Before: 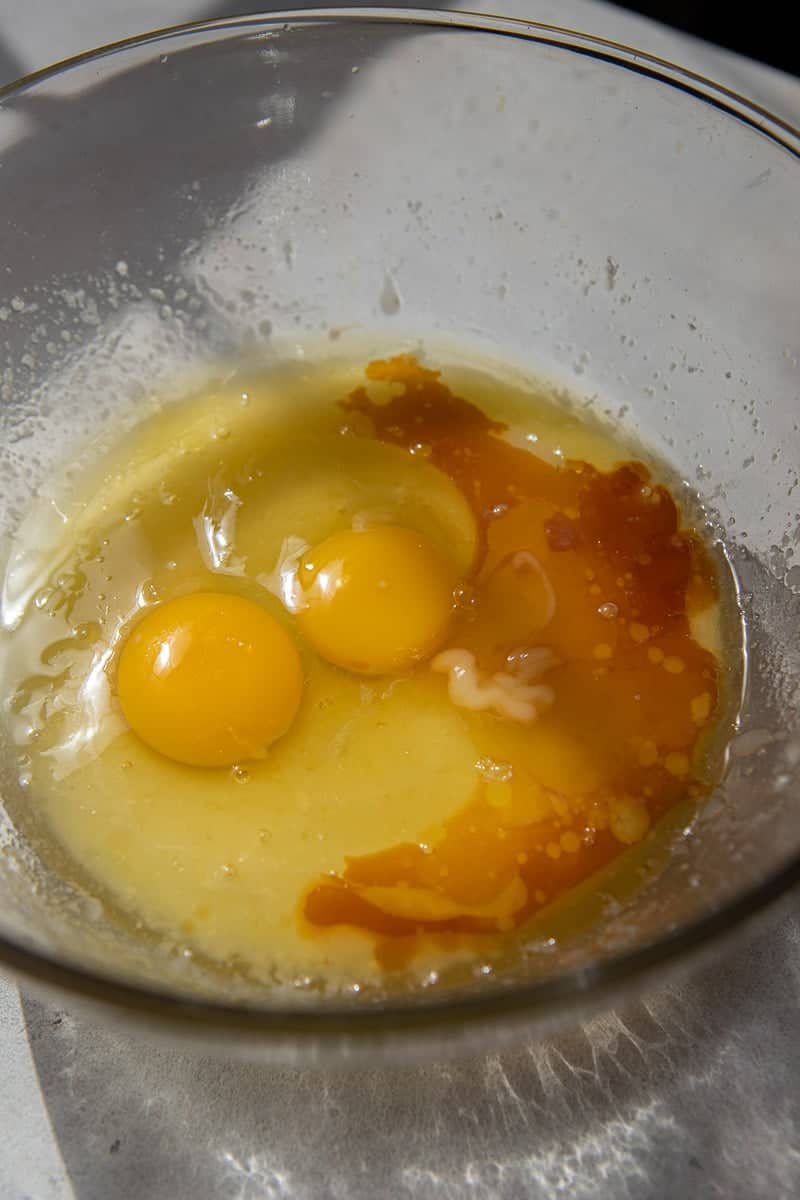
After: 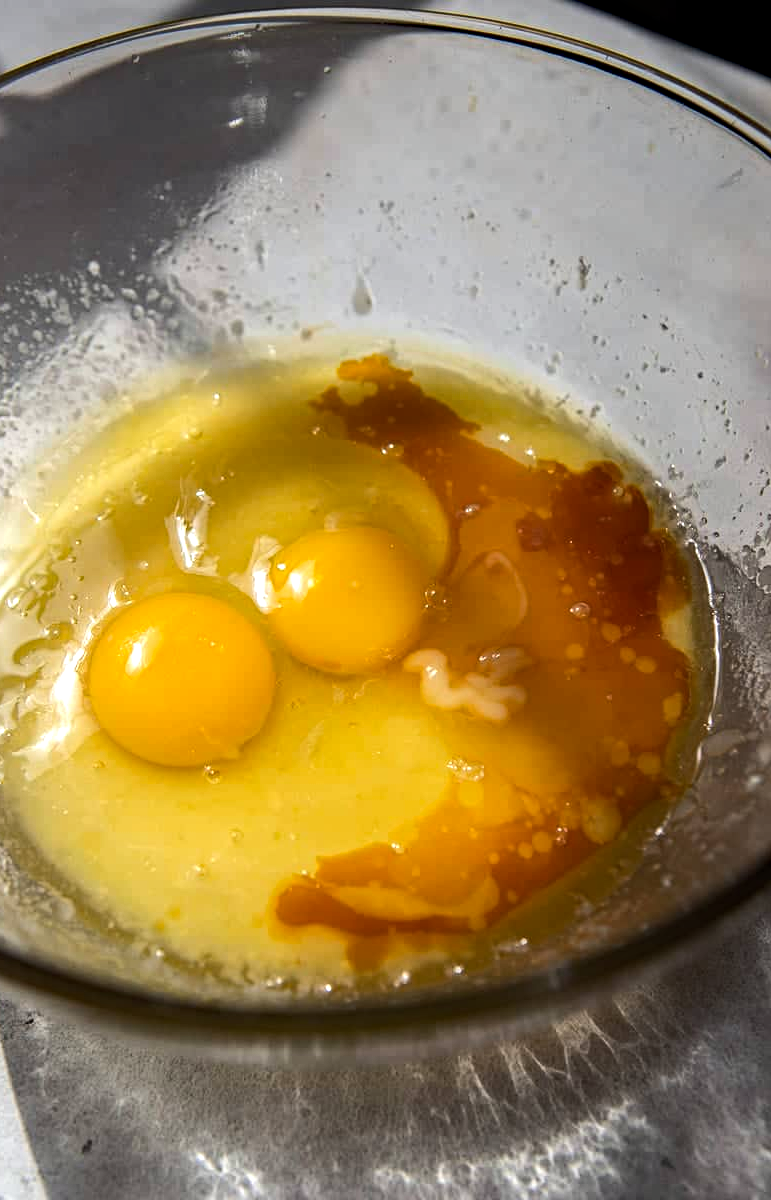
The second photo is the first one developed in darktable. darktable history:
tone equalizer: -8 EV -0.723 EV, -7 EV -0.713 EV, -6 EV -0.572 EV, -5 EV -0.404 EV, -3 EV 0.392 EV, -2 EV 0.6 EV, -1 EV 0.681 EV, +0 EV 0.774 EV, edges refinement/feathering 500, mask exposure compensation -1.57 EV, preserve details no
crop and rotate: left 3.514%
haze removal: strength 0.292, distance 0.249, compatibility mode true, adaptive false
